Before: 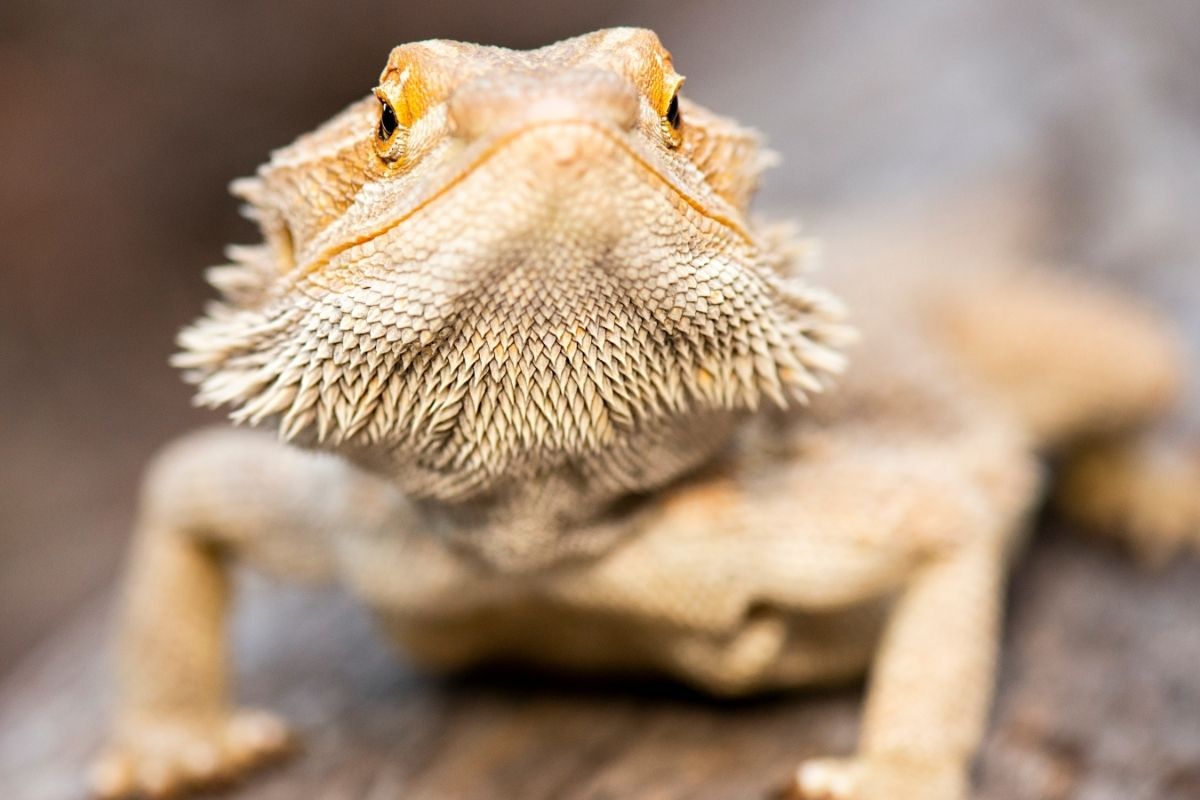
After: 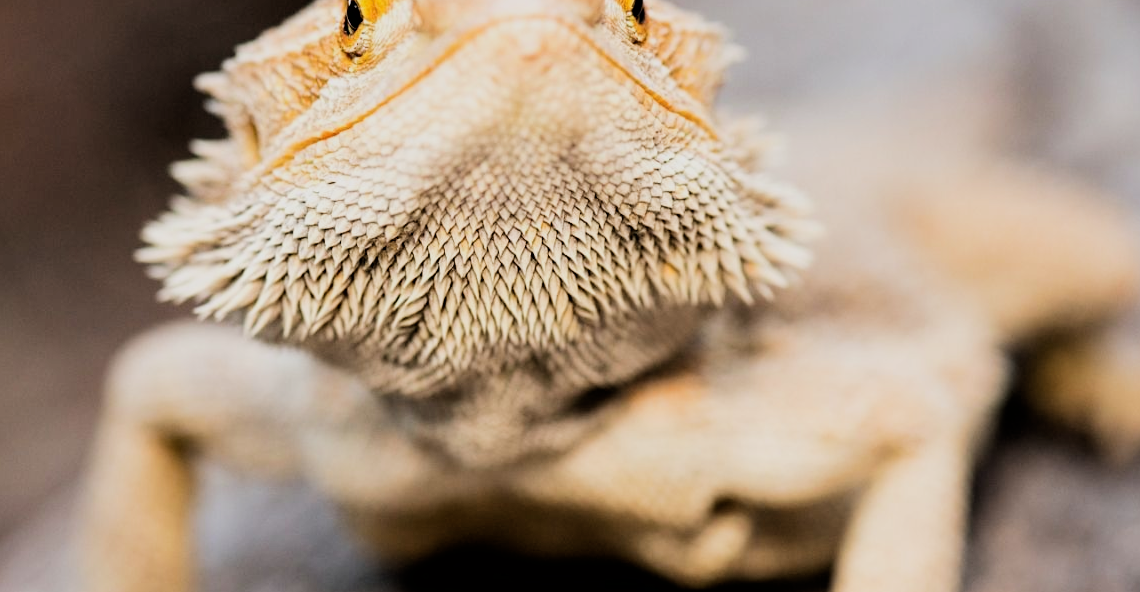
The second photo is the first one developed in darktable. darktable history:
crop and rotate: left 2.991%, top 13.302%, right 1.981%, bottom 12.636%
filmic rgb: black relative exposure -5 EV, hardness 2.88, contrast 1.3, highlights saturation mix -30%
